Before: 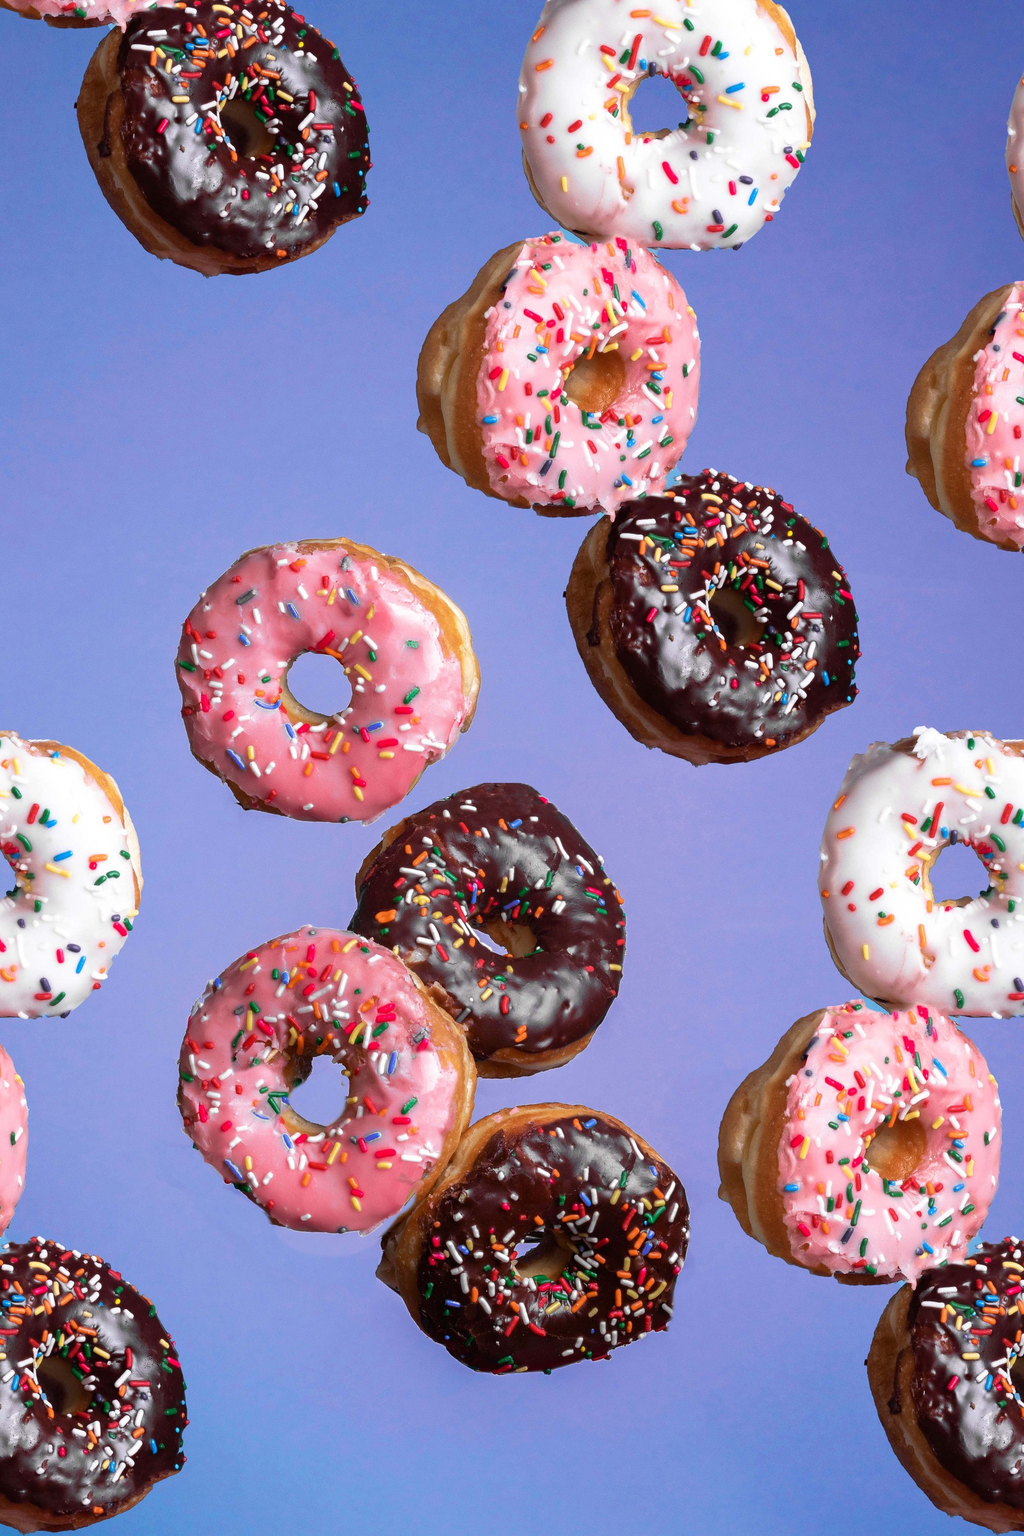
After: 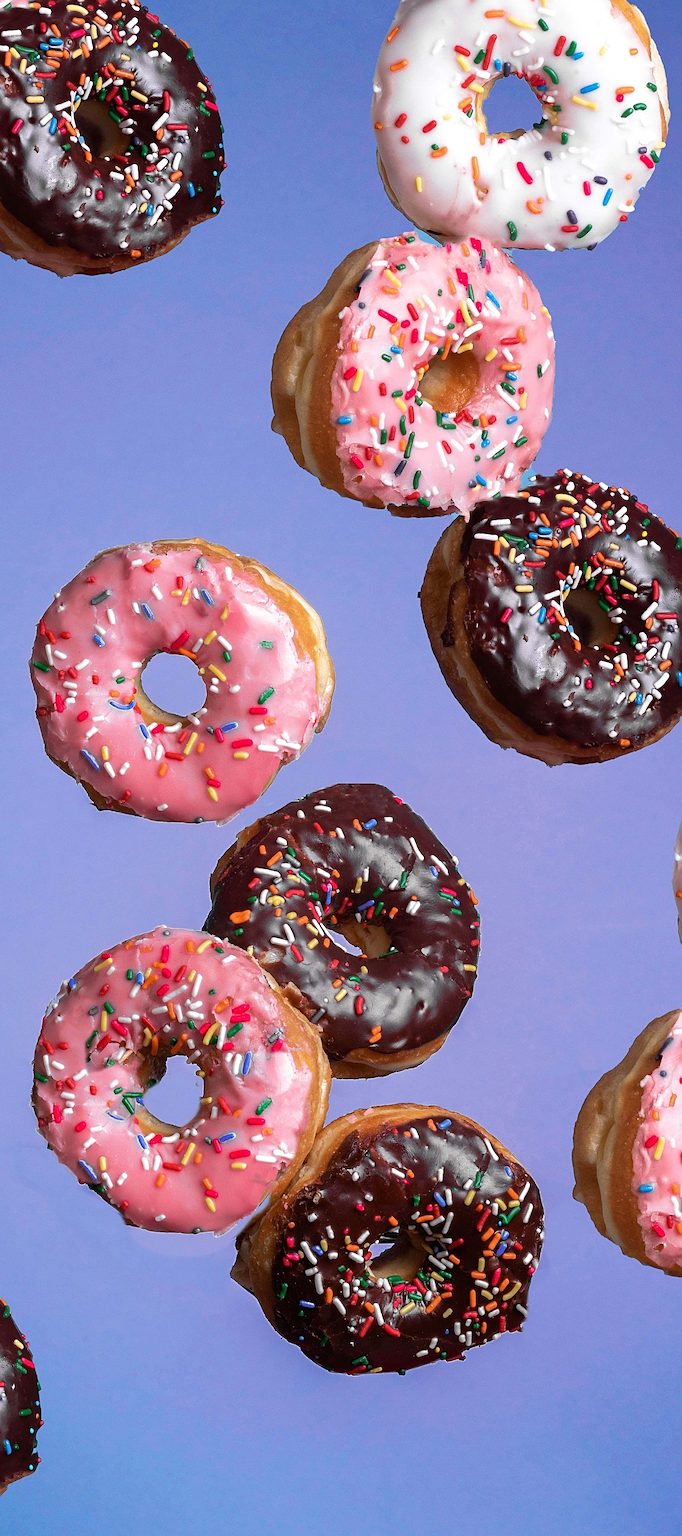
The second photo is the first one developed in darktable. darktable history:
crop and rotate: left 14.289%, right 19.028%
tone equalizer: edges refinement/feathering 500, mask exposure compensation -1.57 EV, preserve details no
sharpen: on, module defaults
